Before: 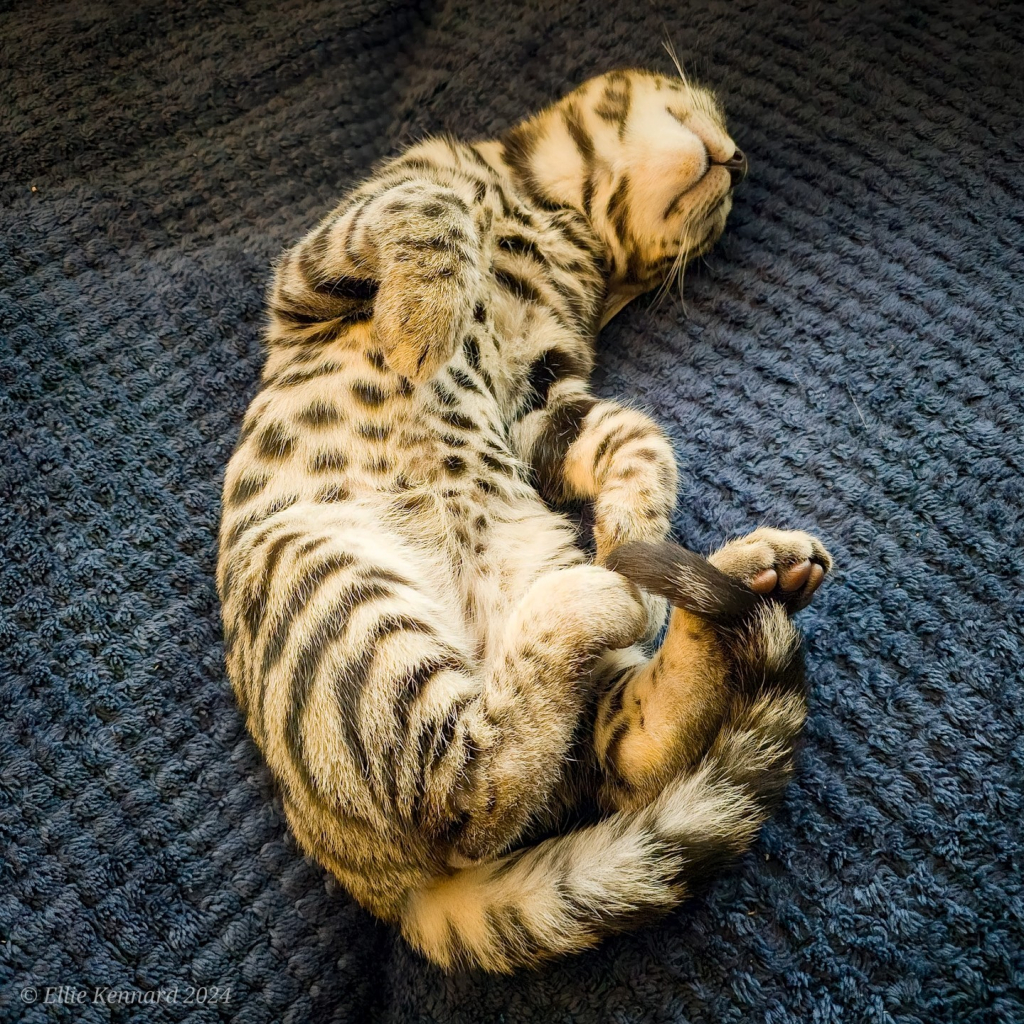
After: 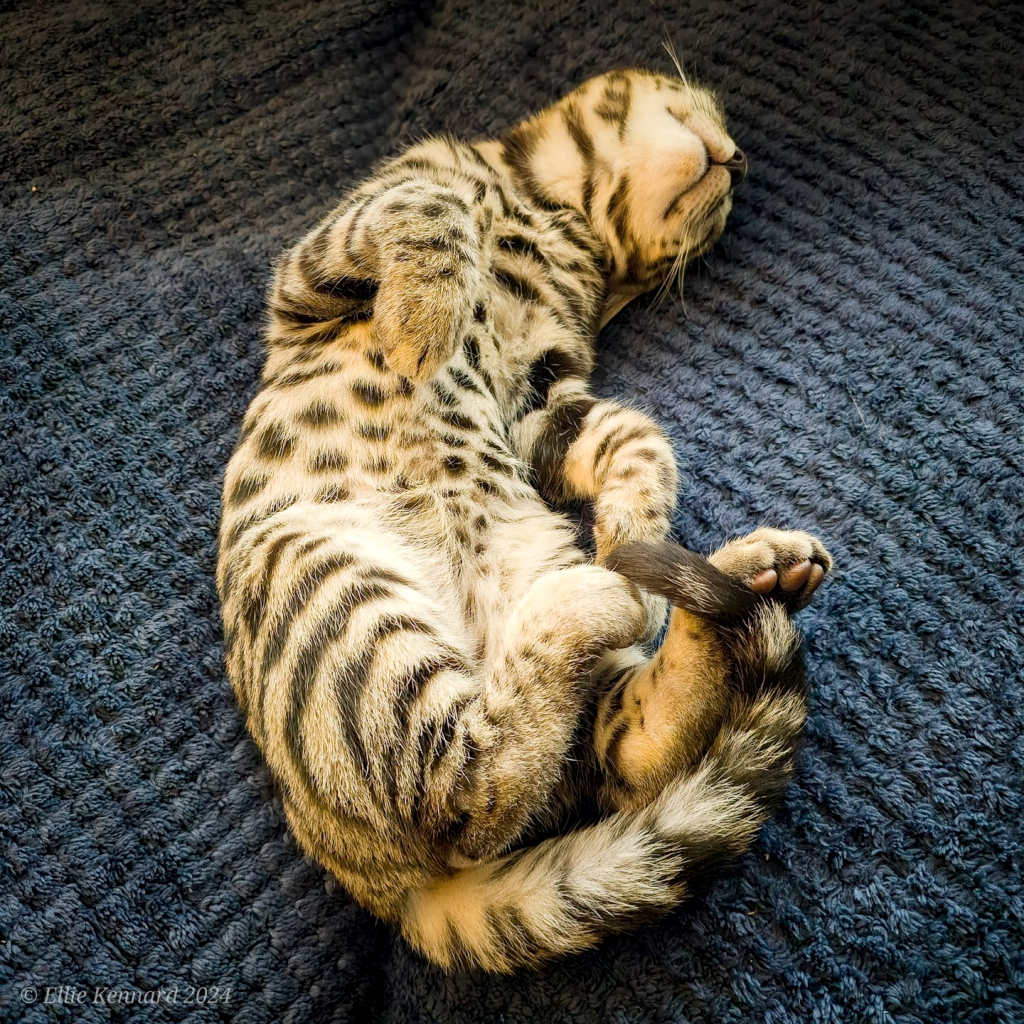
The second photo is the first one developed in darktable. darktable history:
local contrast: highlights 103%, shadows 101%, detail 119%, midtone range 0.2
